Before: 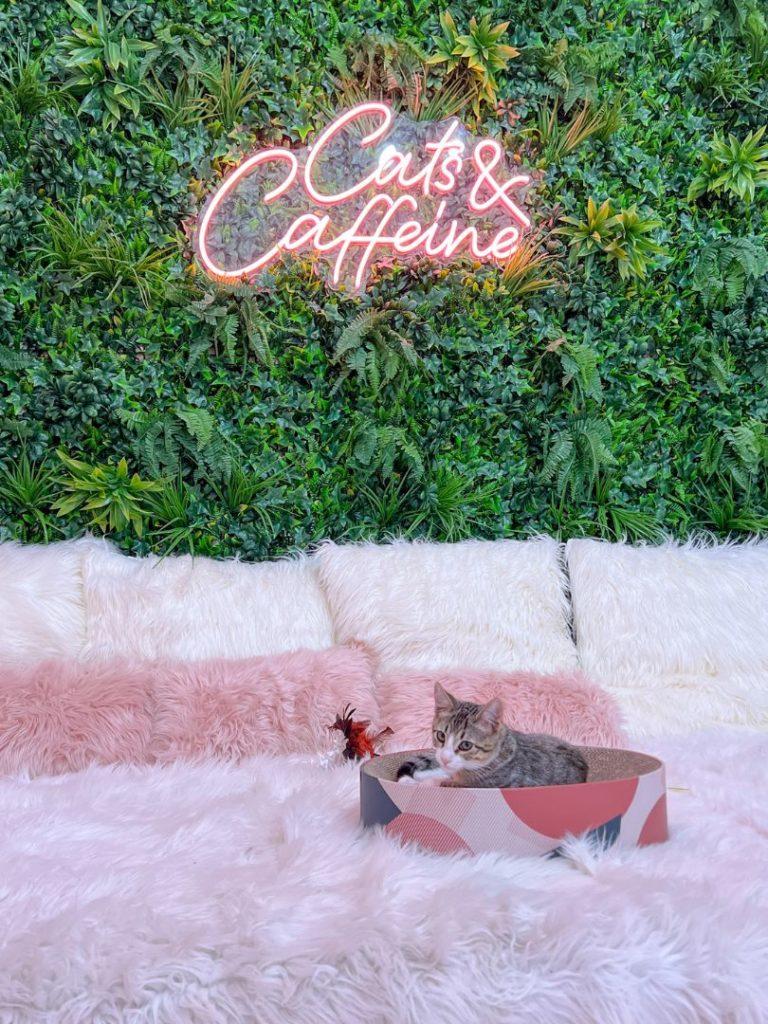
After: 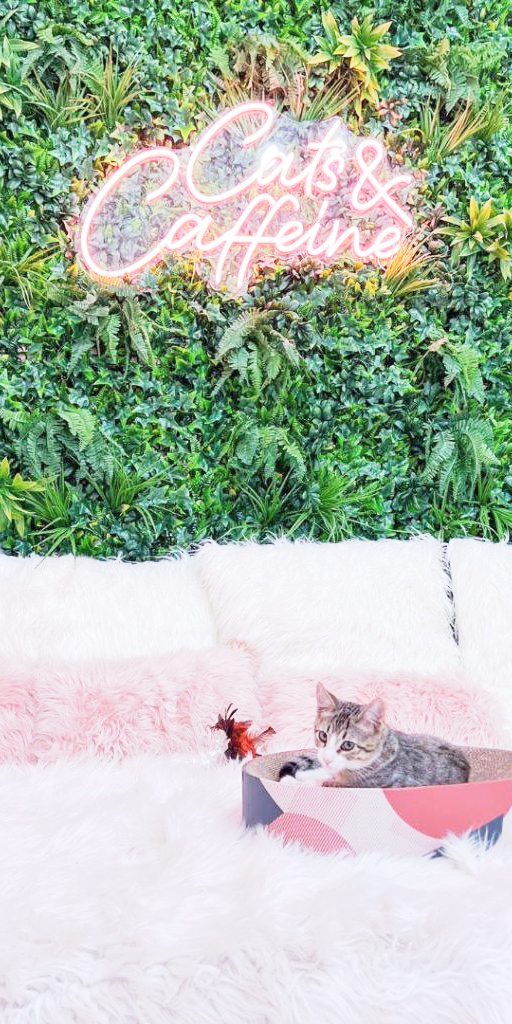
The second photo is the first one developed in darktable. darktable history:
exposure: black level correction 0, exposure 0.702 EV, compensate highlight preservation false
crop and rotate: left 15.372%, right 17.858%
base curve: curves: ch0 [(0, 0) (0.088, 0.125) (0.176, 0.251) (0.354, 0.501) (0.613, 0.749) (1, 0.877)], preserve colors none
contrast brightness saturation: saturation -0.092
